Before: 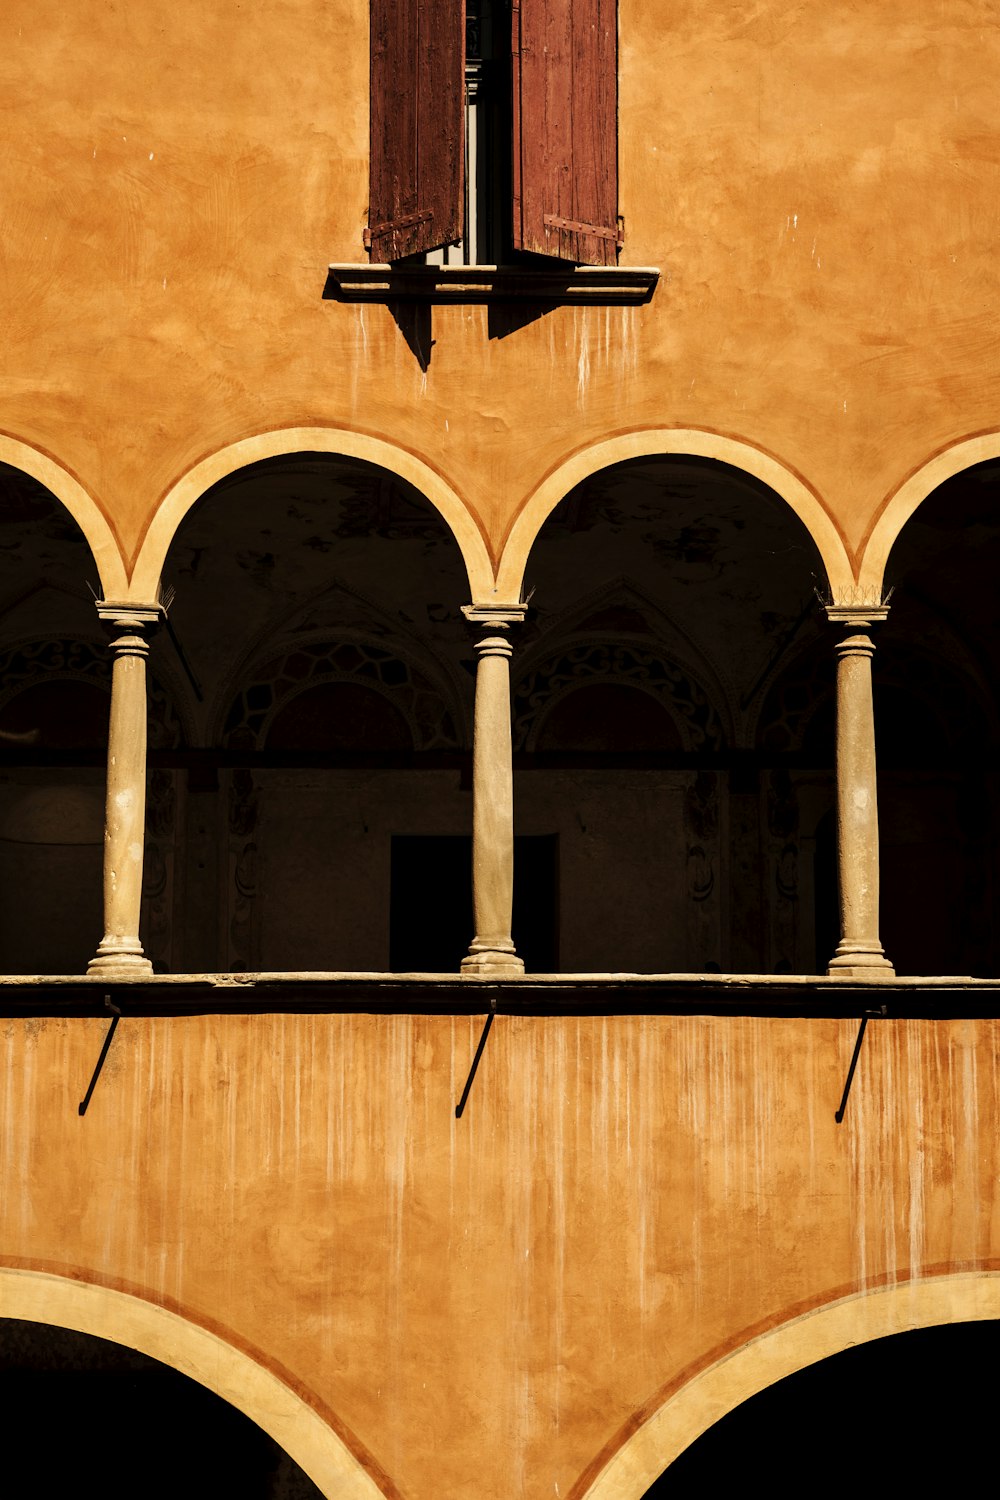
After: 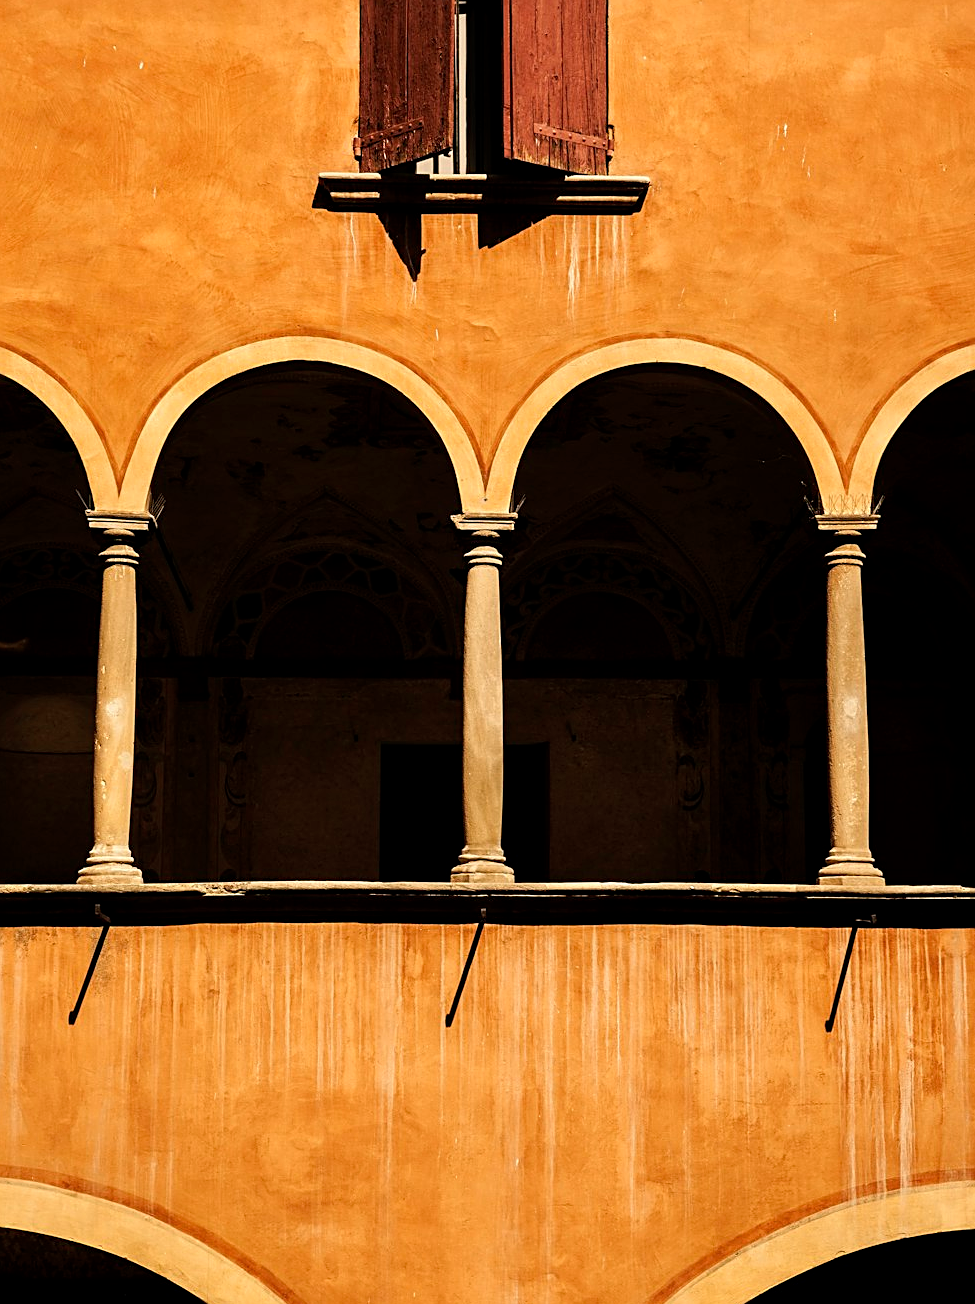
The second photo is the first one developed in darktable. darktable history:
sharpen: on, module defaults
crop: left 1.07%, top 6.105%, right 1.376%, bottom 6.906%
